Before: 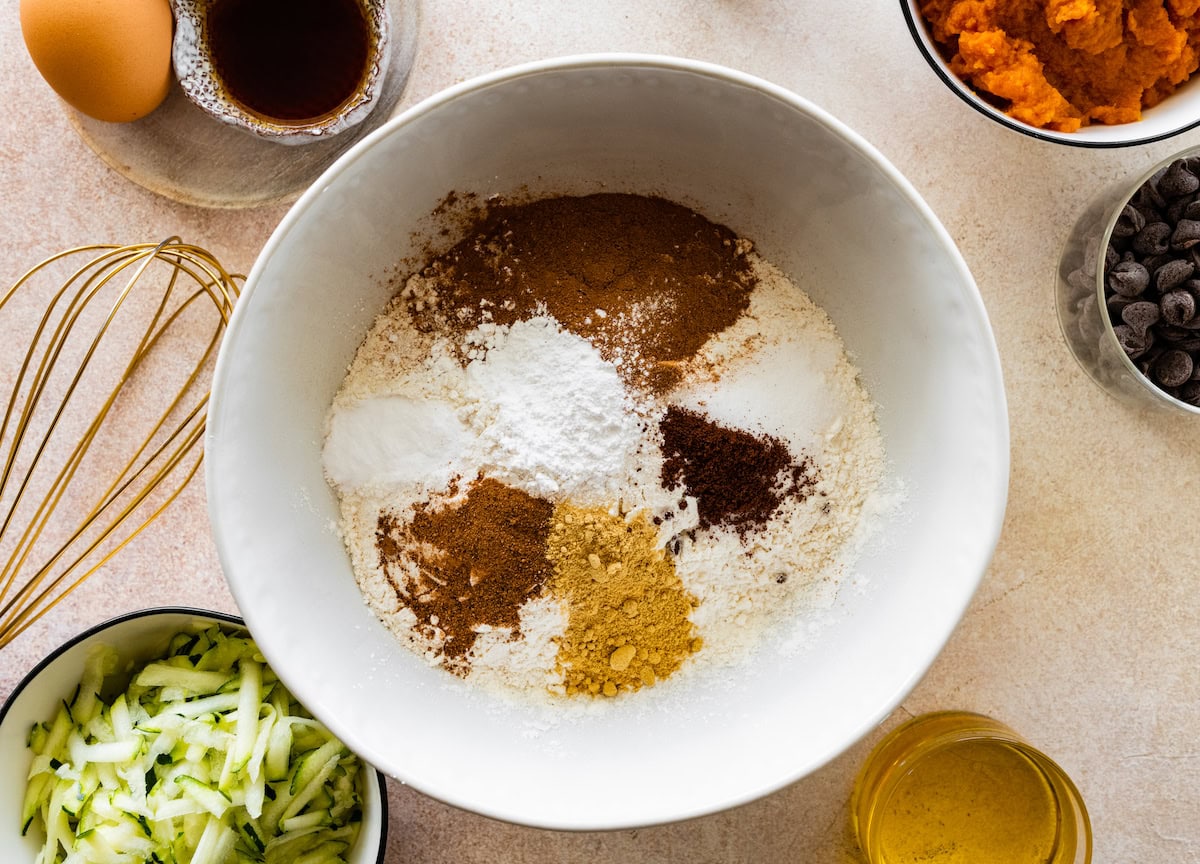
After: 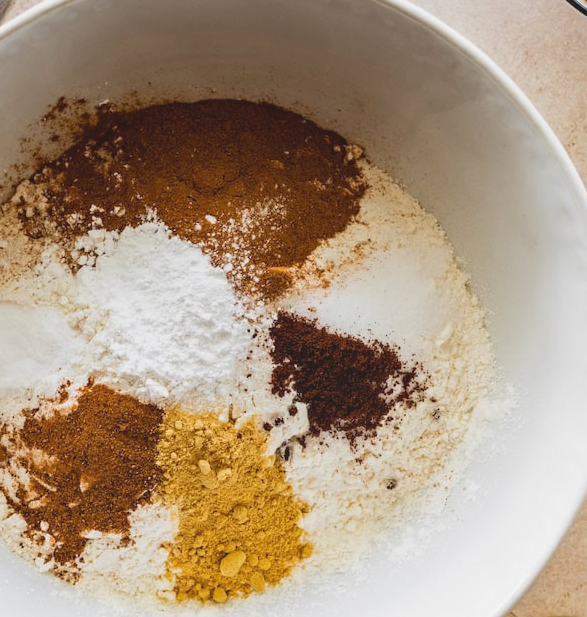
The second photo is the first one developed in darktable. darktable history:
crop: left 32.527%, top 10.987%, right 18.485%, bottom 17.498%
contrast equalizer: octaves 7, y [[0.511, 0.558, 0.631, 0.632, 0.559, 0.512], [0.5 ×6], [0.5 ×6], [0 ×6], [0 ×6]], mix 0.146
local contrast: highlights 70%, shadows 67%, detail 81%, midtone range 0.323
